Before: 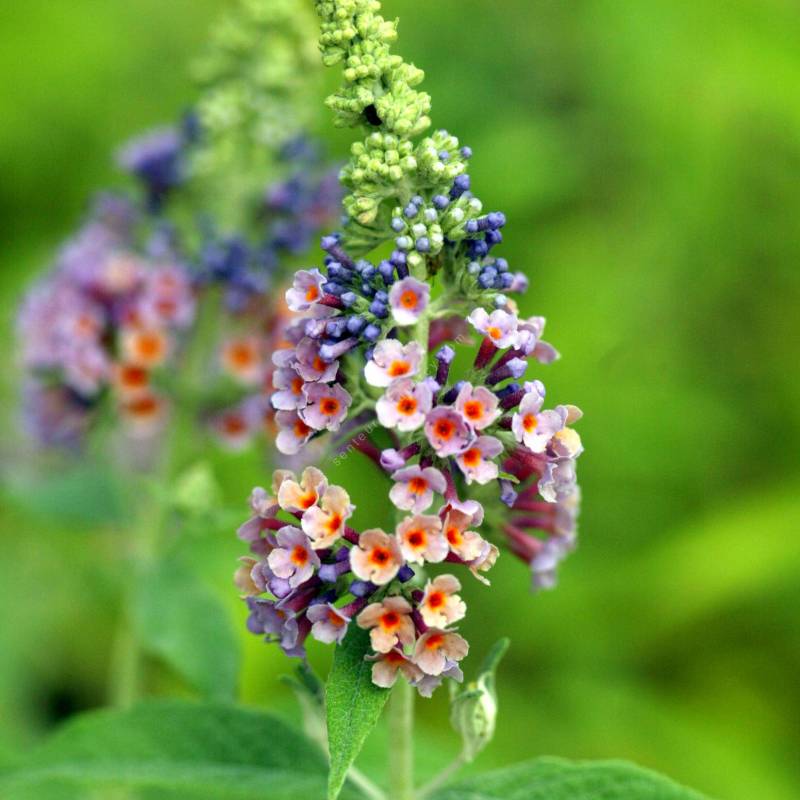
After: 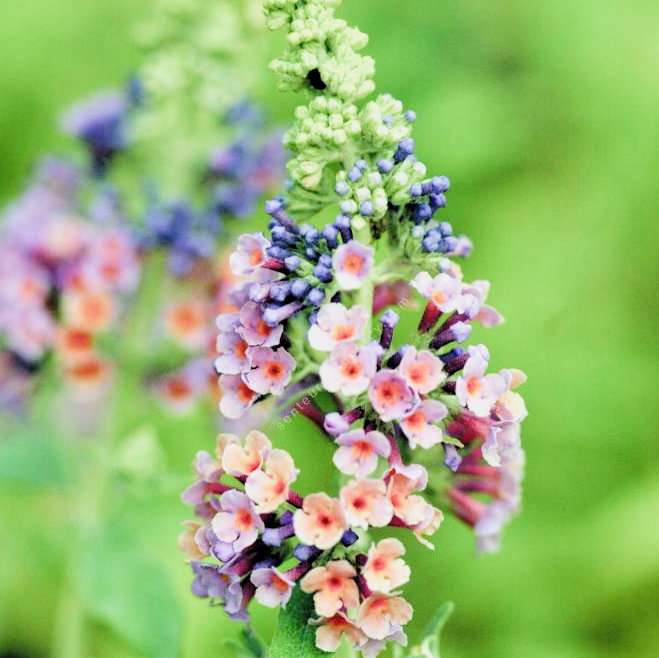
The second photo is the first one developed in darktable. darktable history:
exposure: black level correction 0, exposure 1.1 EV, compensate highlight preservation false
crop and rotate: left 7.007%, top 4.5%, right 10.572%, bottom 13.163%
filmic rgb: black relative exposure -4.09 EV, white relative exposure 5.1 EV, hardness 2.06, contrast 1.17, color science v4 (2020), iterations of high-quality reconstruction 0
tone equalizer: on, module defaults
